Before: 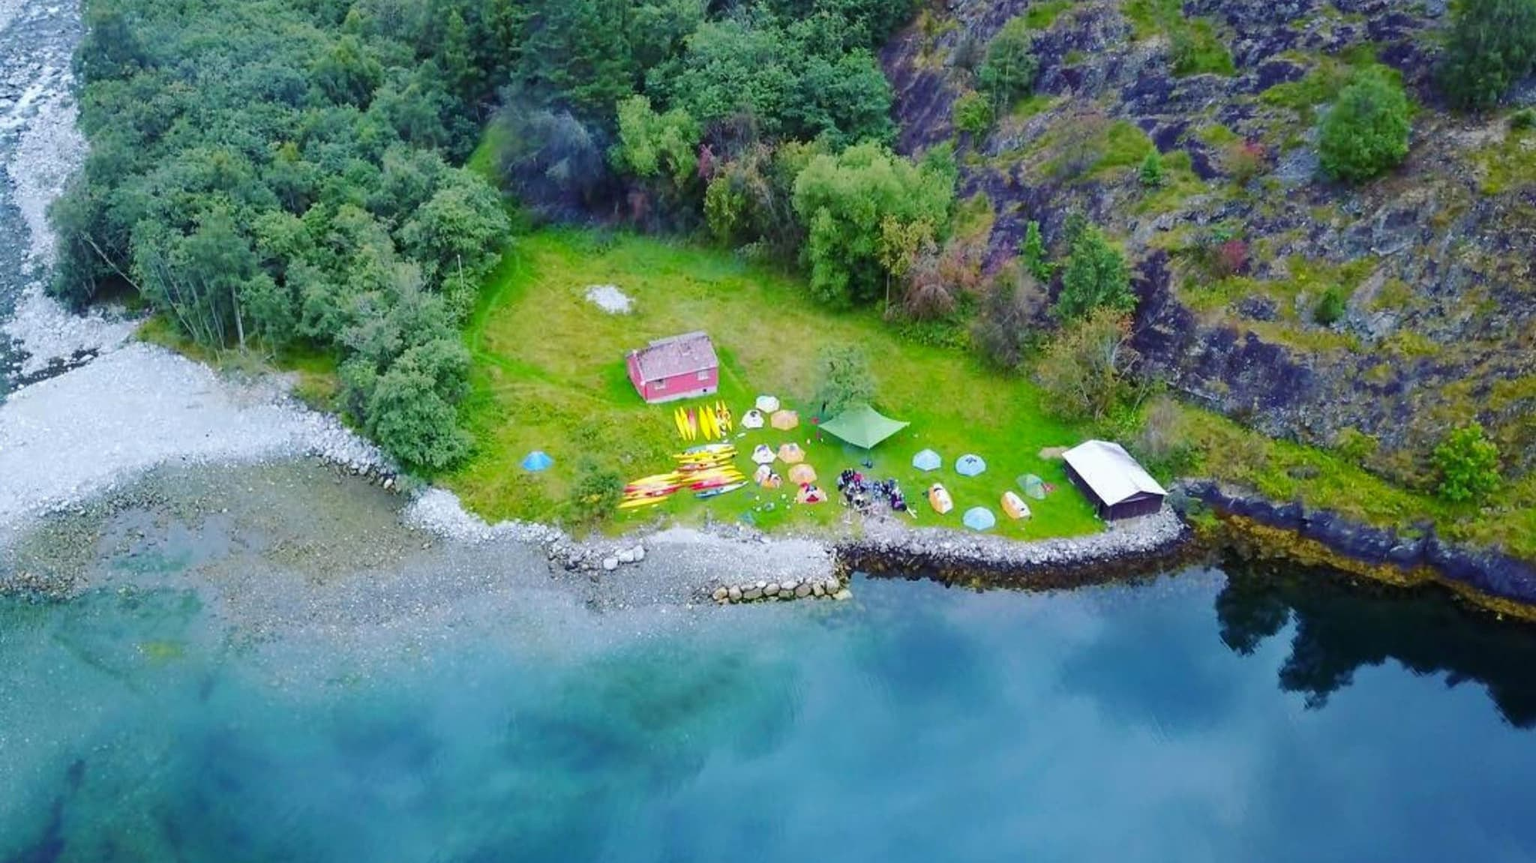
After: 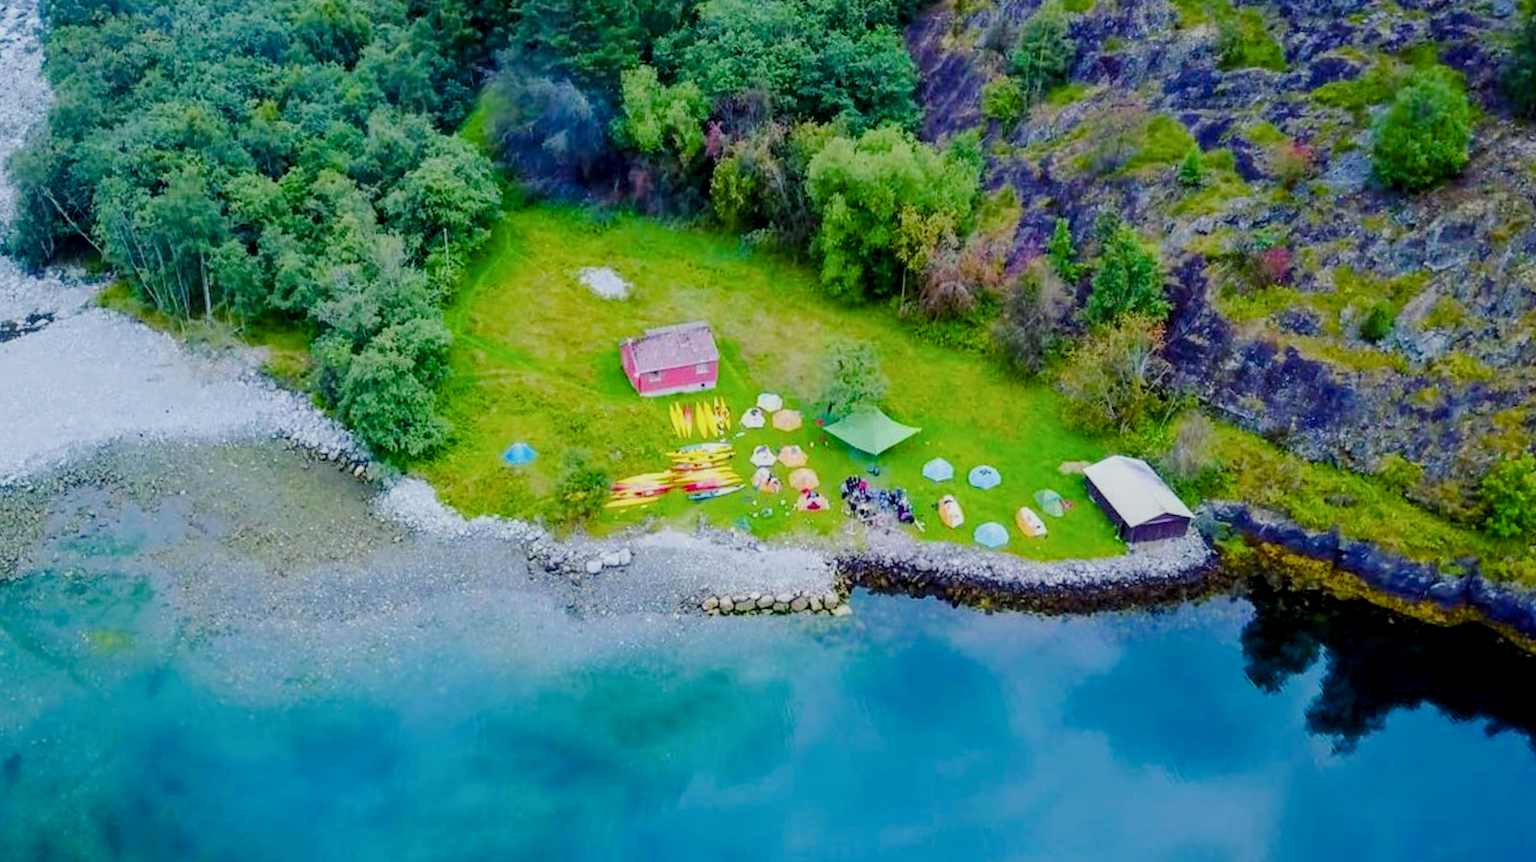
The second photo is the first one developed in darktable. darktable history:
filmic rgb: black relative exposure -7.65 EV, white relative exposure 4.56 EV, hardness 3.61, color science v6 (2022)
crop and rotate: angle -2.38°
local contrast: detail 130%
color balance rgb: linear chroma grading › global chroma 25.455%, perceptual saturation grading › global saturation 0.541%, perceptual saturation grading › highlights -18.833%, perceptual saturation grading › mid-tones 6.861%, perceptual saturation grading › shadows 27.369%, perceptual brilliance grading › global brilliance 1.19%, perceptual brilliance grading › highlights -3.898%
